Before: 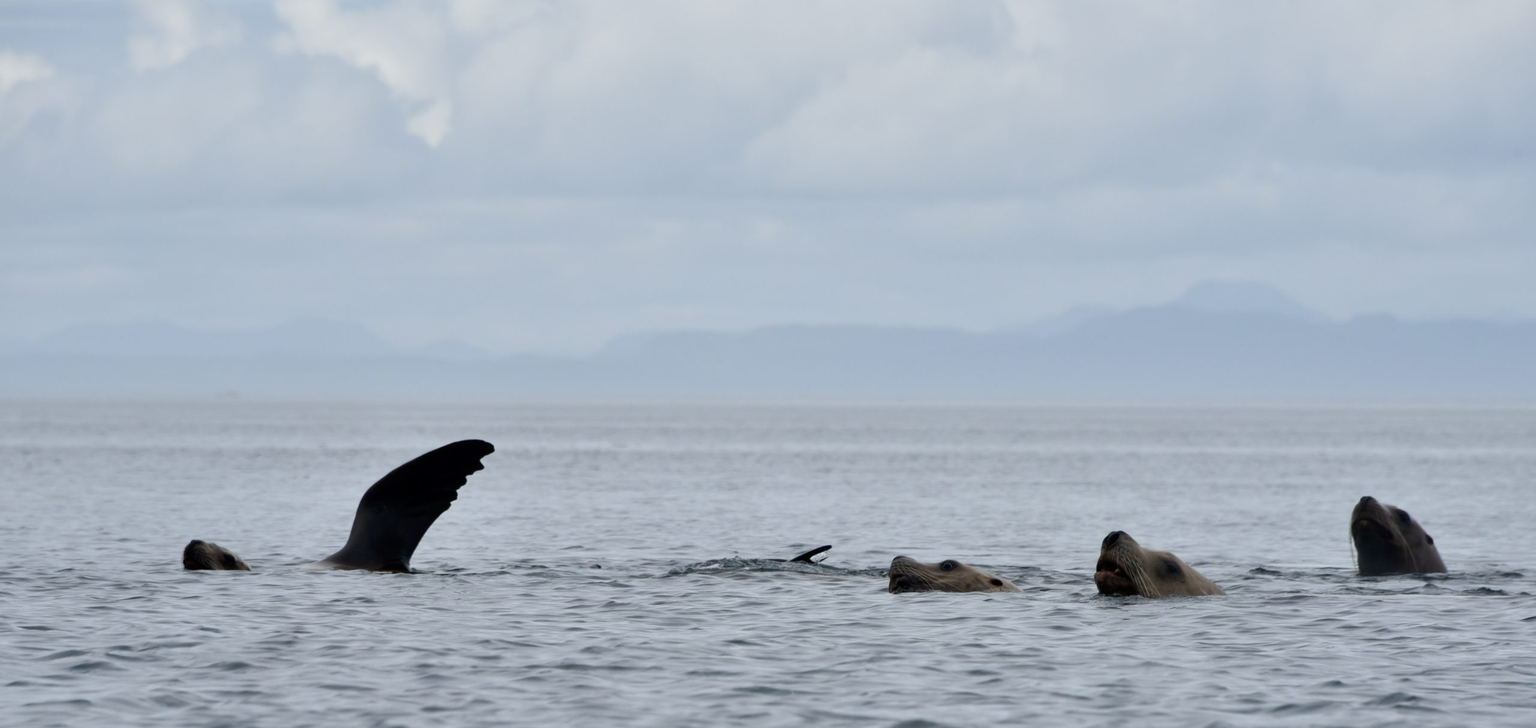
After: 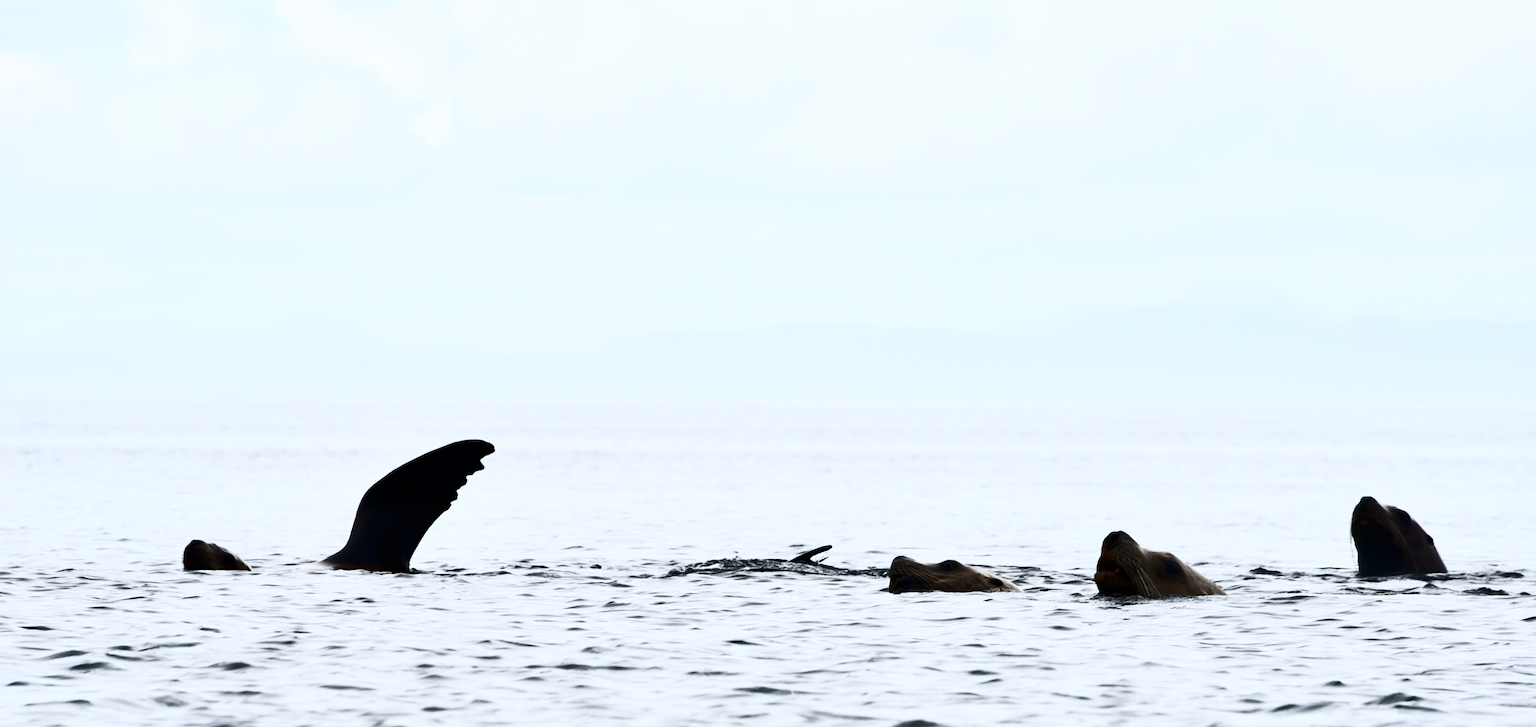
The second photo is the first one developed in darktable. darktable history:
contrast brightness saturation: contrast 0.941, brightness 0.203
